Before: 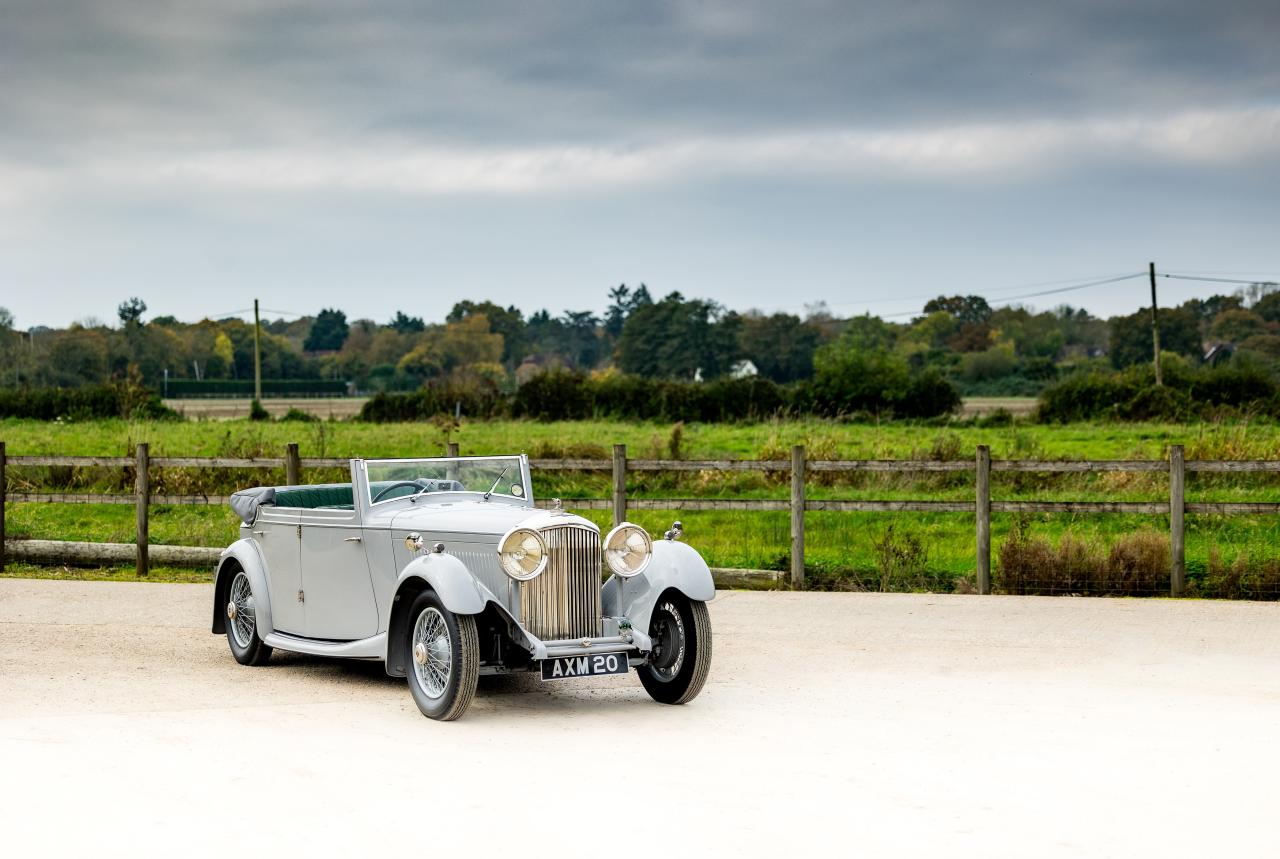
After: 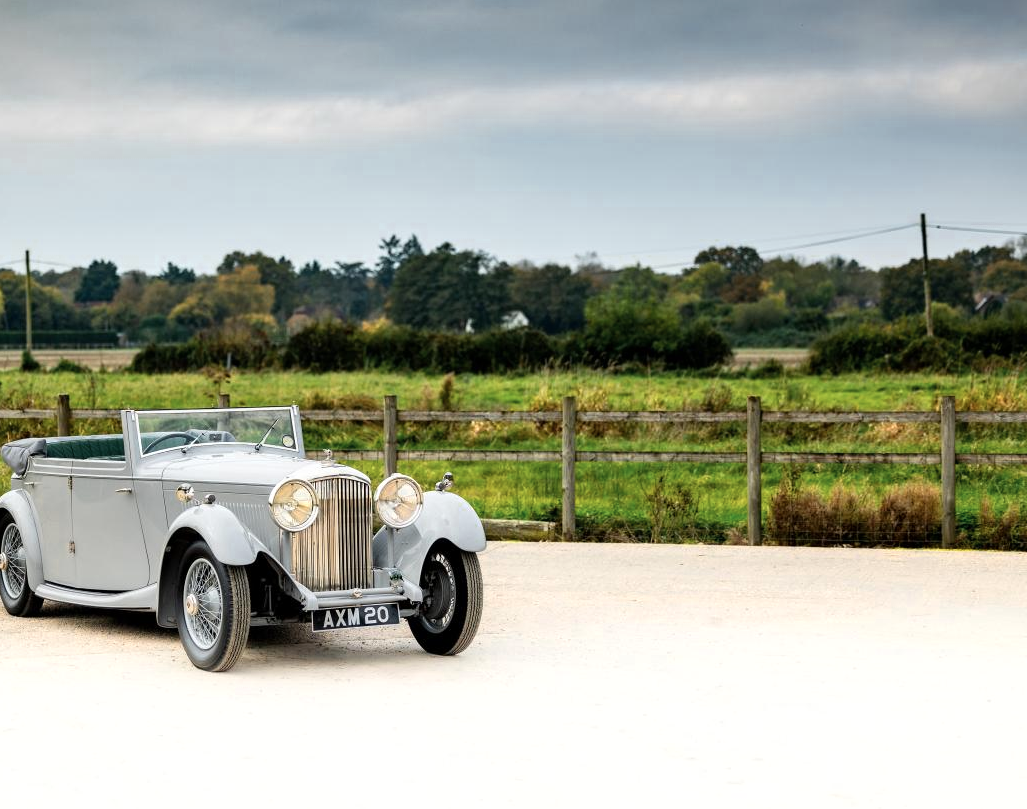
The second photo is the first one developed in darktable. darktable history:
crop and rotate: left 17.959%, top 5.771%, right 1.742%
color zones: curves: ch0 [(0.018, 0.548) (0.197, 0.654) (0.425, 0.447) (0.605, 0.658) (0.732, 0.579)]; ch1 [(0.105, 0.531) (0.224, 0.531) (0.386, 0.39) (0.618, 0.456) (0.732, 0.456) (0.956, 0.421)]; ch2 [(0.039, 0.583) (0.215, 0.465) (0.399, 0.544) (0.465, 0.548) (0.614, 0.447) (0.724, 0.43) (0.882, 0.623) (0.956, 0.632)]
